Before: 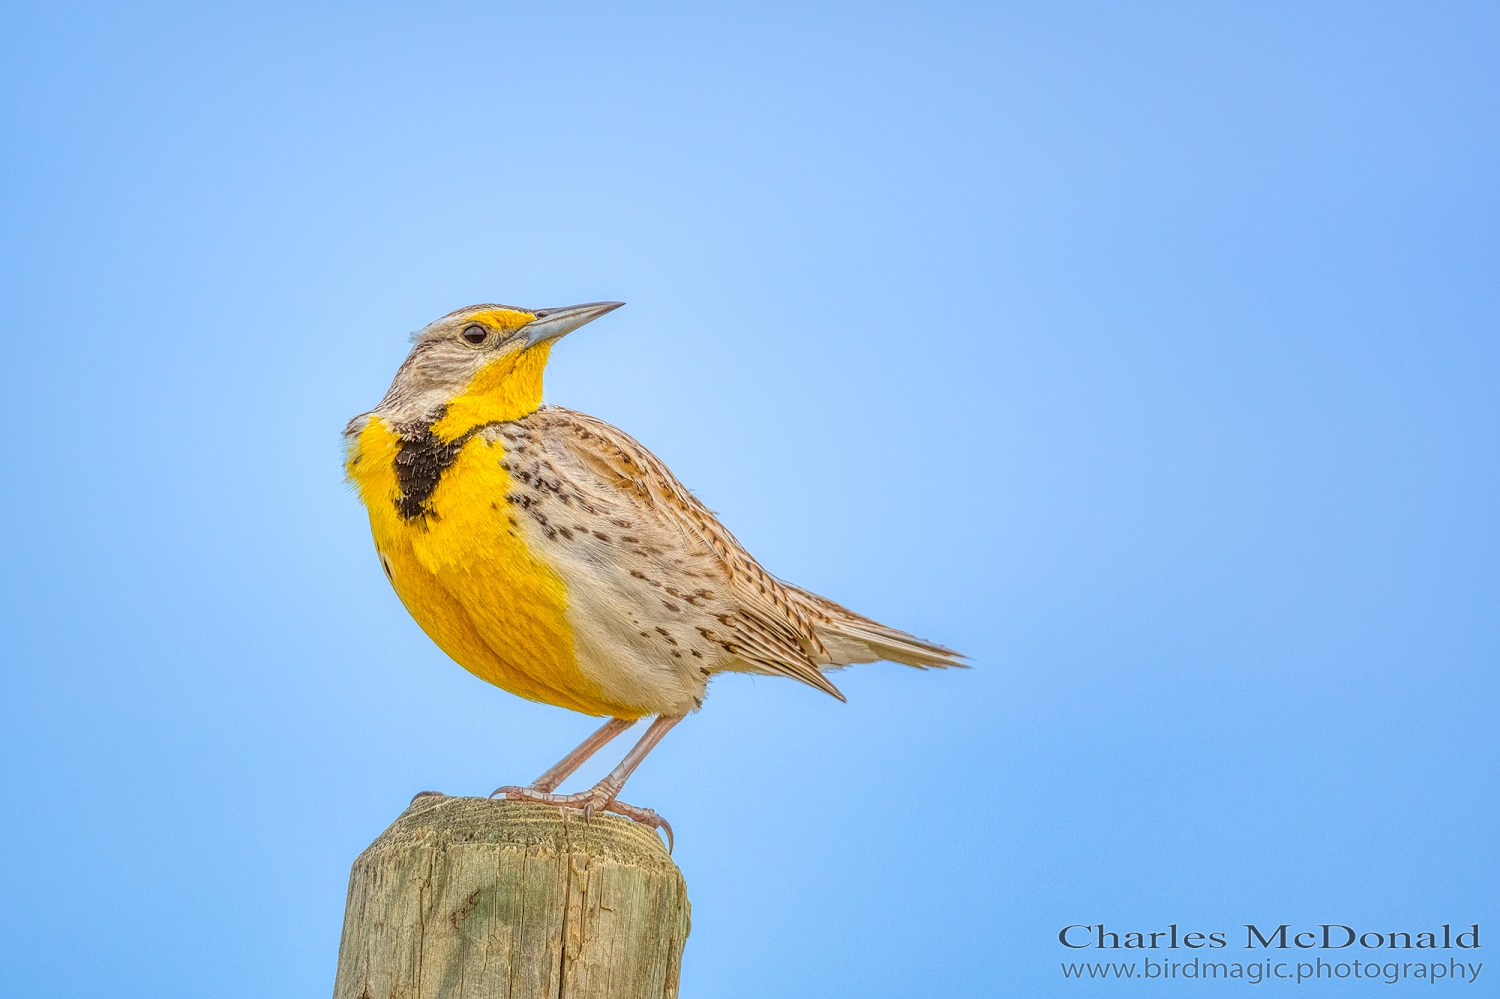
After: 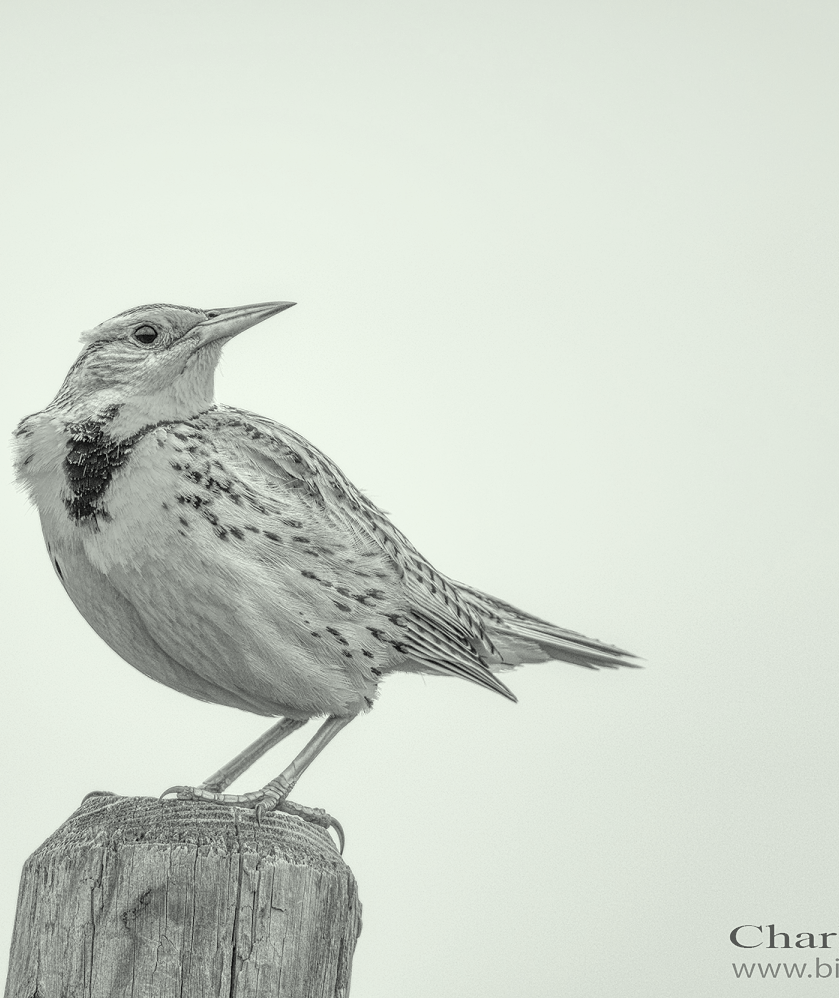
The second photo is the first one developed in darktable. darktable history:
color correction: highlights a* -4.66, highlights b* 5.05, saturation 0.936
crop: left 21.992%, right 22.038%, bottom 0.015%
exposure: compensate highlight preservation false
color calibration: output gray [0.21, 0.42, 0.37, 0], gray › normalize channels true, illuminant as shot in camera, adaptation linear Bradford (ICC v4), x 0.404, y 0.405, temperature 3584.66 K, gamut compression 0.005
